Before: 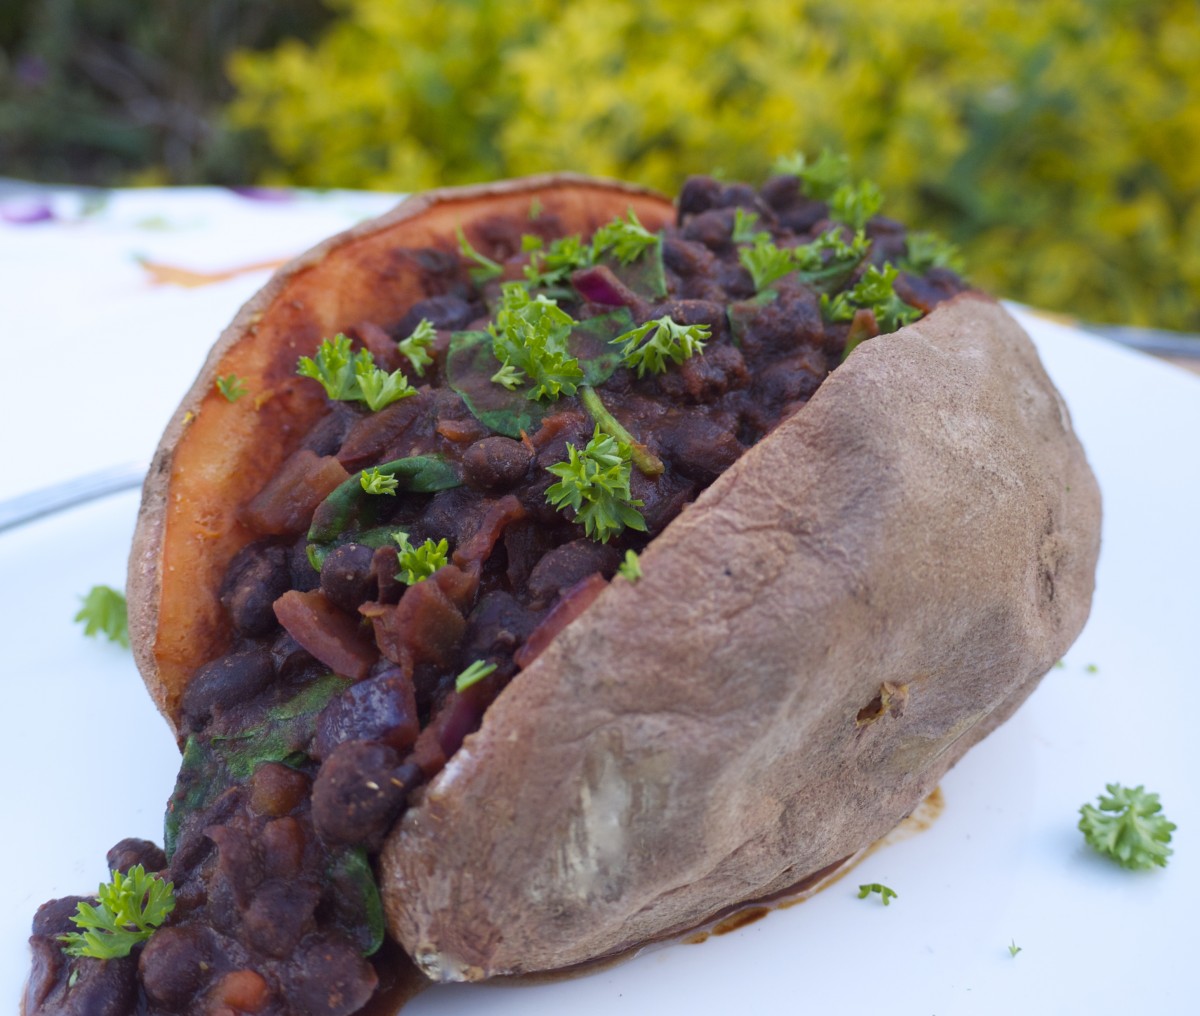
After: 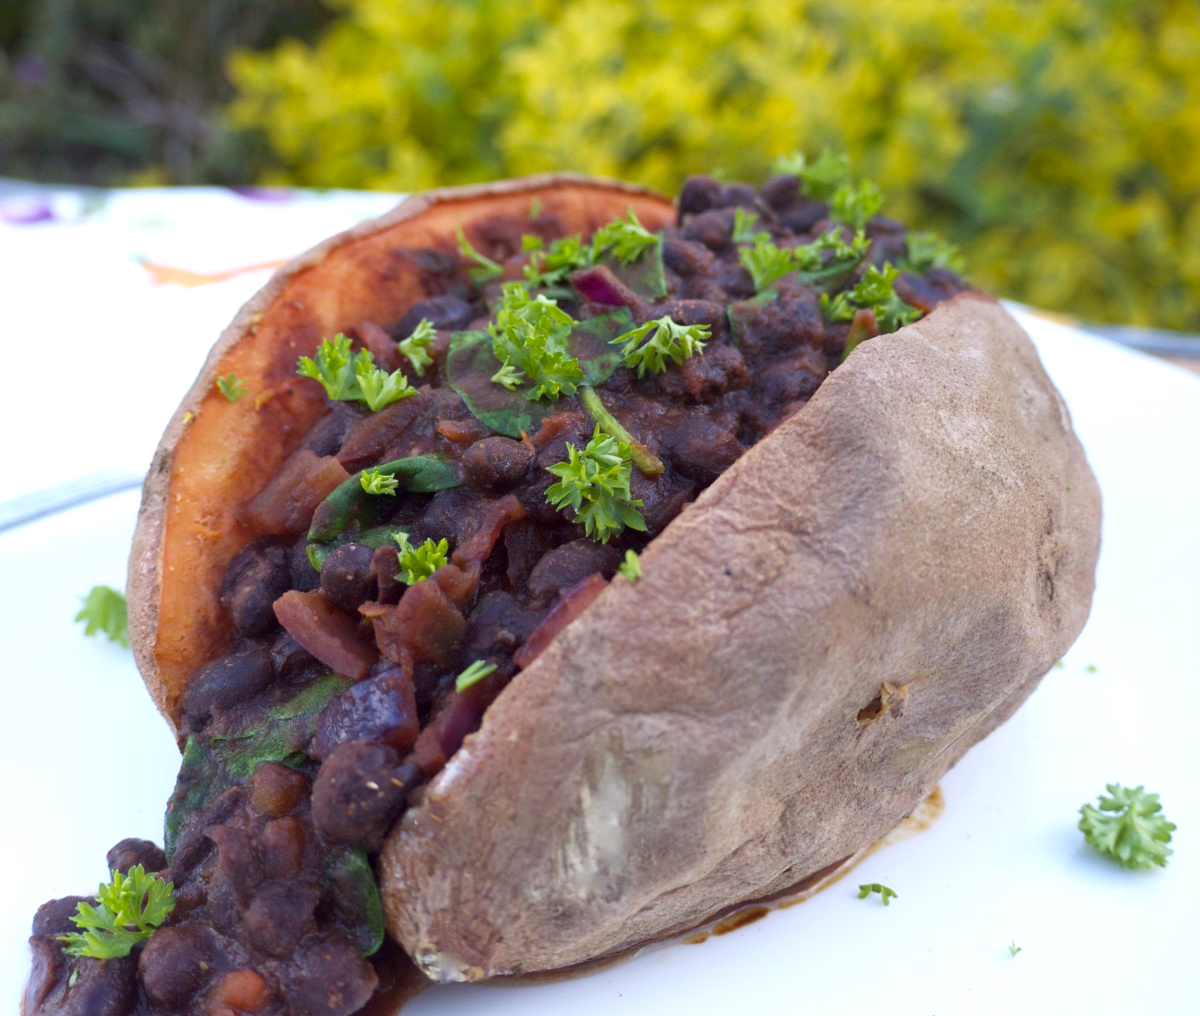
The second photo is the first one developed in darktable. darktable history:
exposure: black level correction 0.003, exposure 0.384 EV, compensate highlight preservation false
